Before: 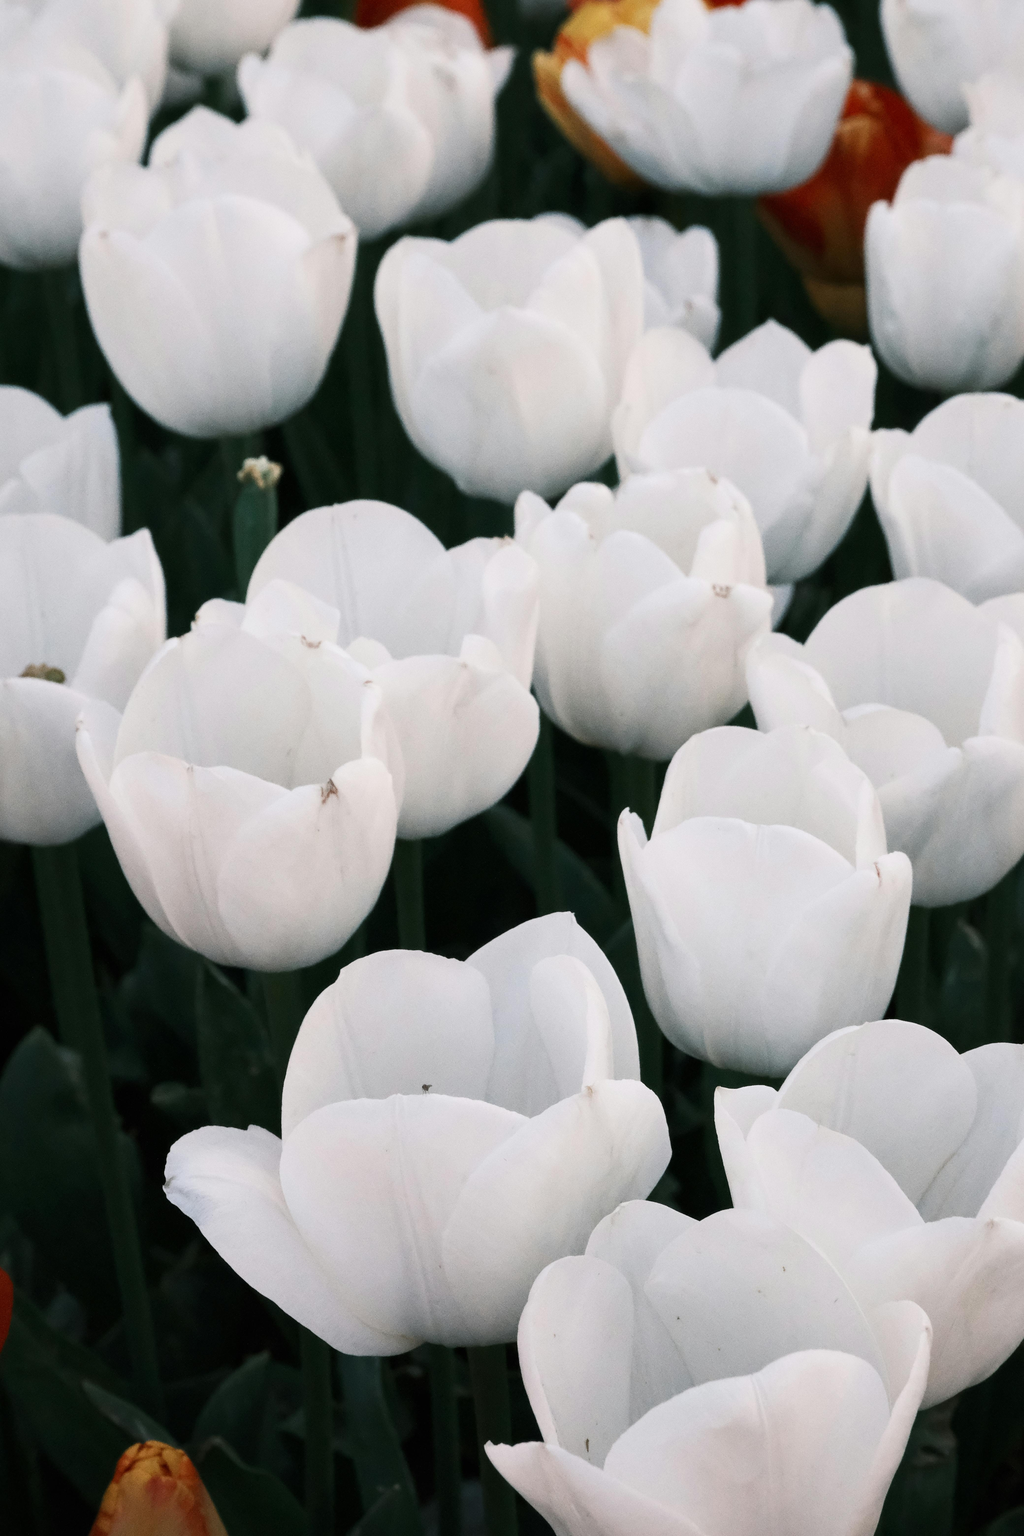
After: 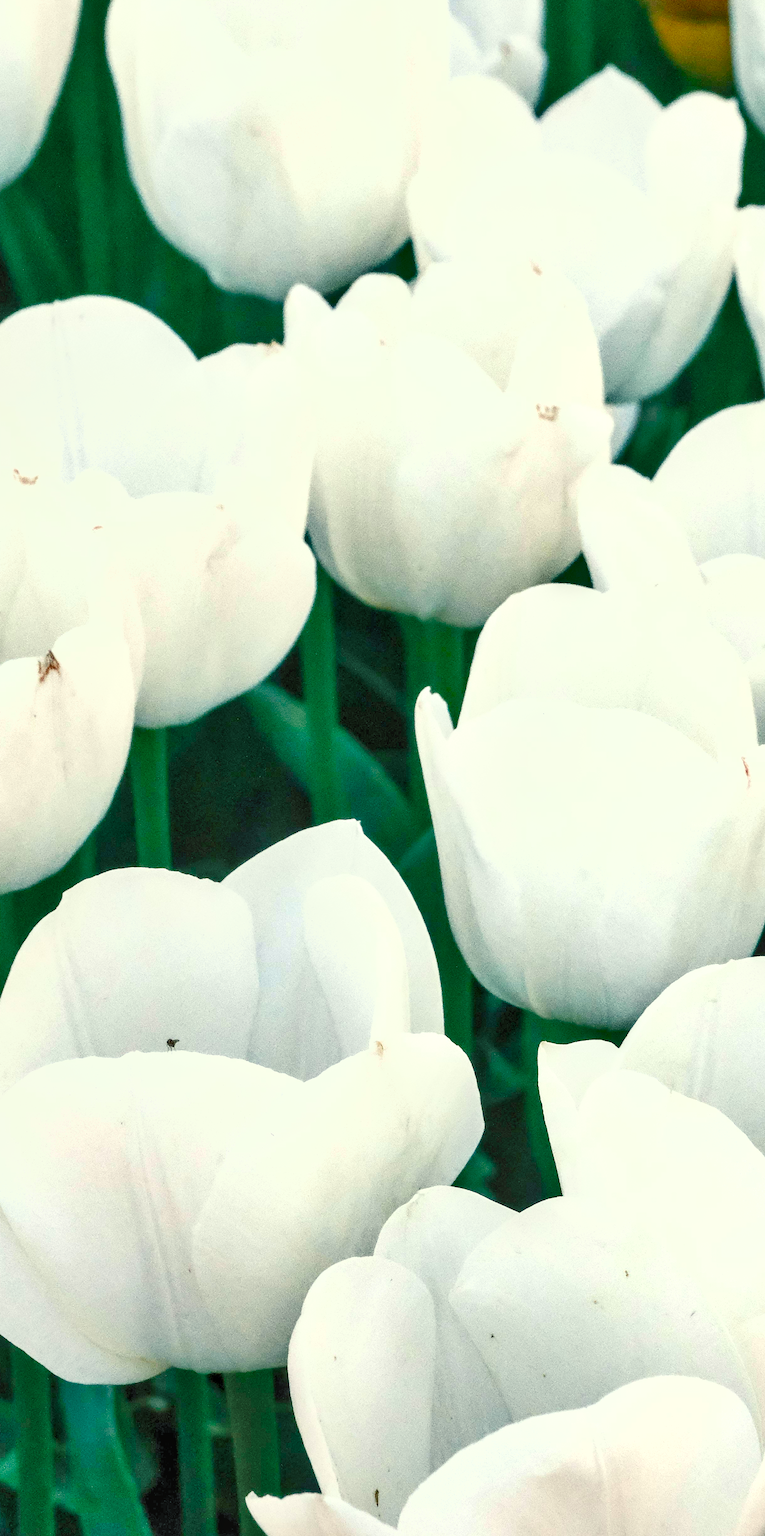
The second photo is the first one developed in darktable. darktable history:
shadows and highlights: radius 134.14, soften with gaussian
local contrast: on, module defaults
sharpen: radius 1.815, amount 0.391, threshold 1.562
levels: gray 50.72%, levels [0.008, 0.318, 0.836]
crop and rotate: left 28.451%, top 17.414%, right 12.704%, bottom 3.915%
color correction: highlights a* -5.89, highlights b* 10.82
color balance rgb: power › chroma 0.503%, power › hue 215.07°, perceptual saturation grading › global saturation 20%, perceptual saturation grading › highlights -24.747%, perceptual saturation grading › shadows 25.347%
